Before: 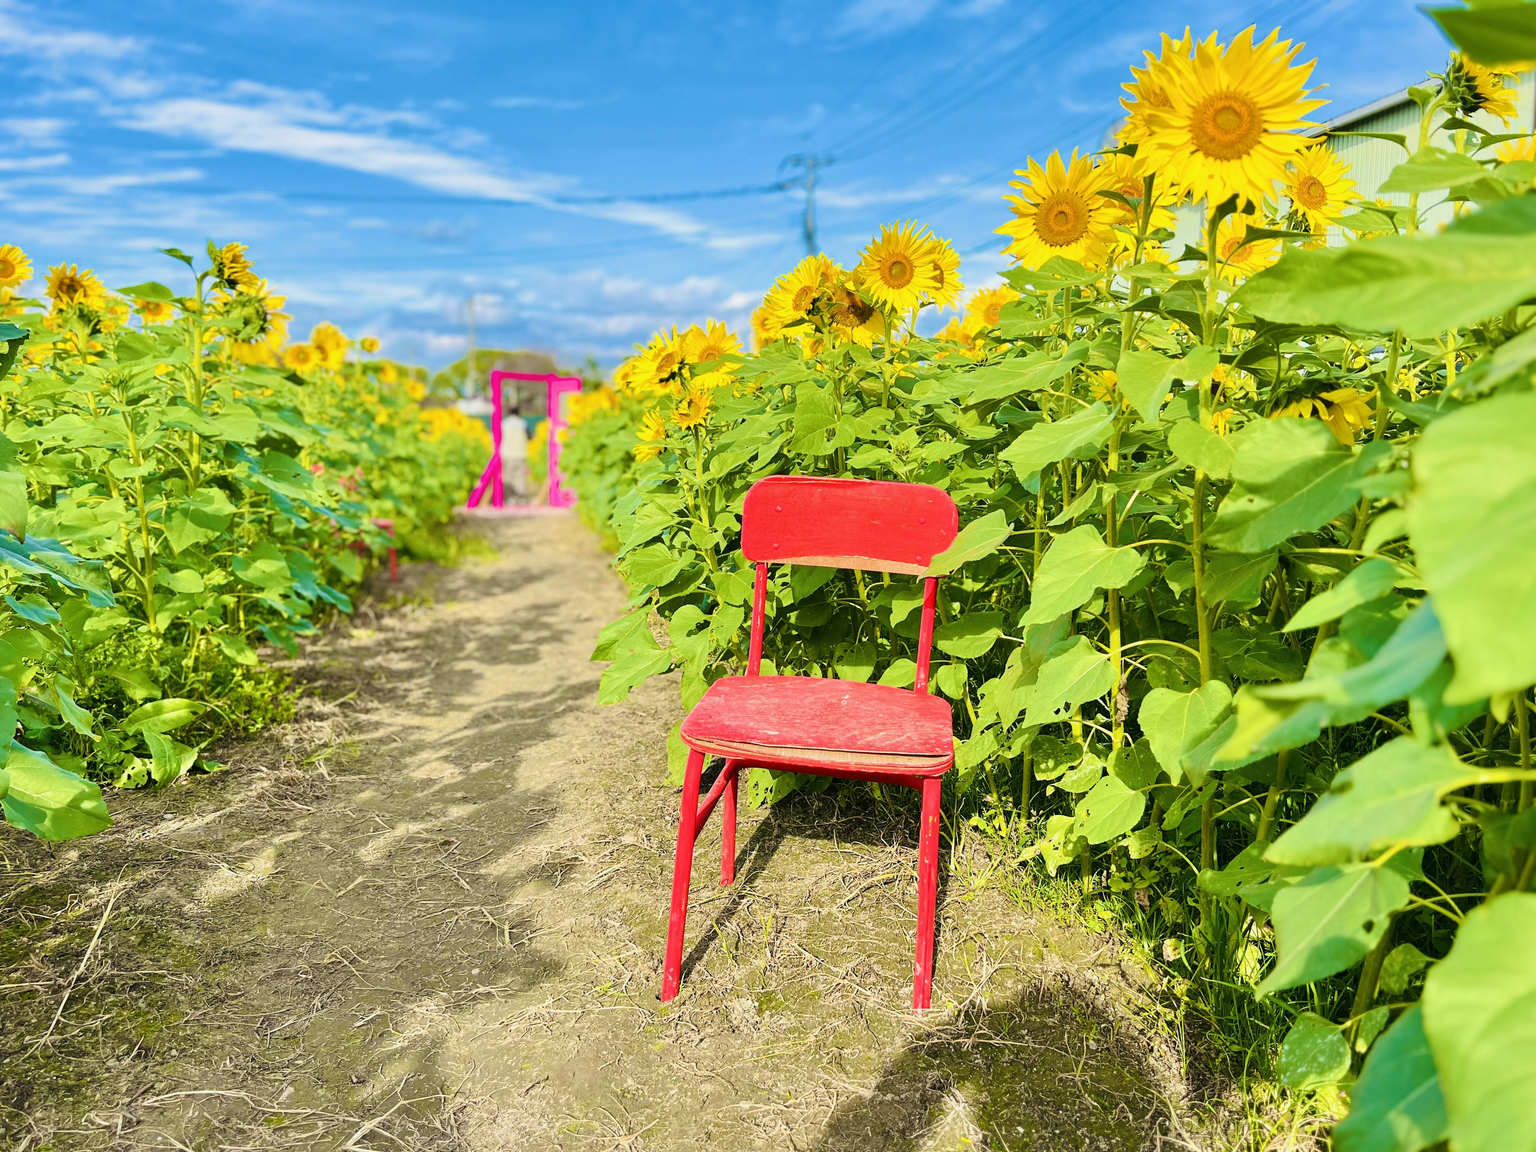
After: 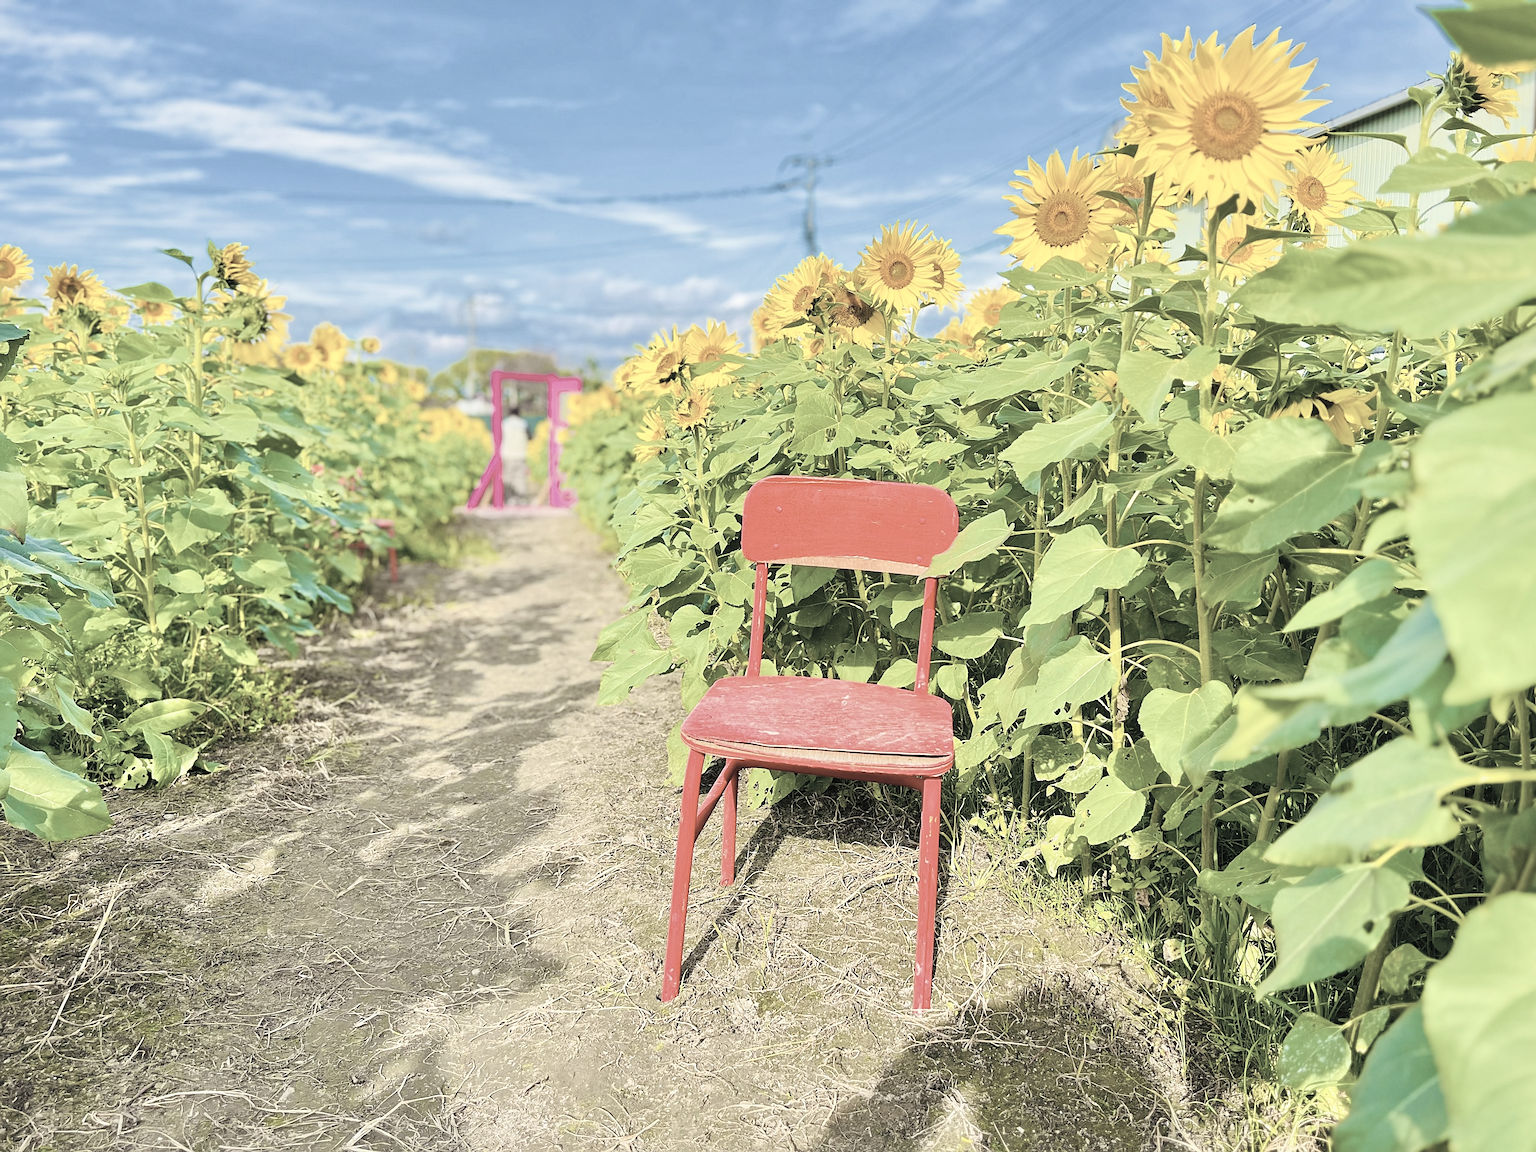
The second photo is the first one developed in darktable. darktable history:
local contrast: mode bilateral grid, contrast 20, coarseness 51, detail 120%, midtone range 0.2
contrast brightness saturation: brightness 0.181, saturation -0.501
sharpen: on, module defaults
